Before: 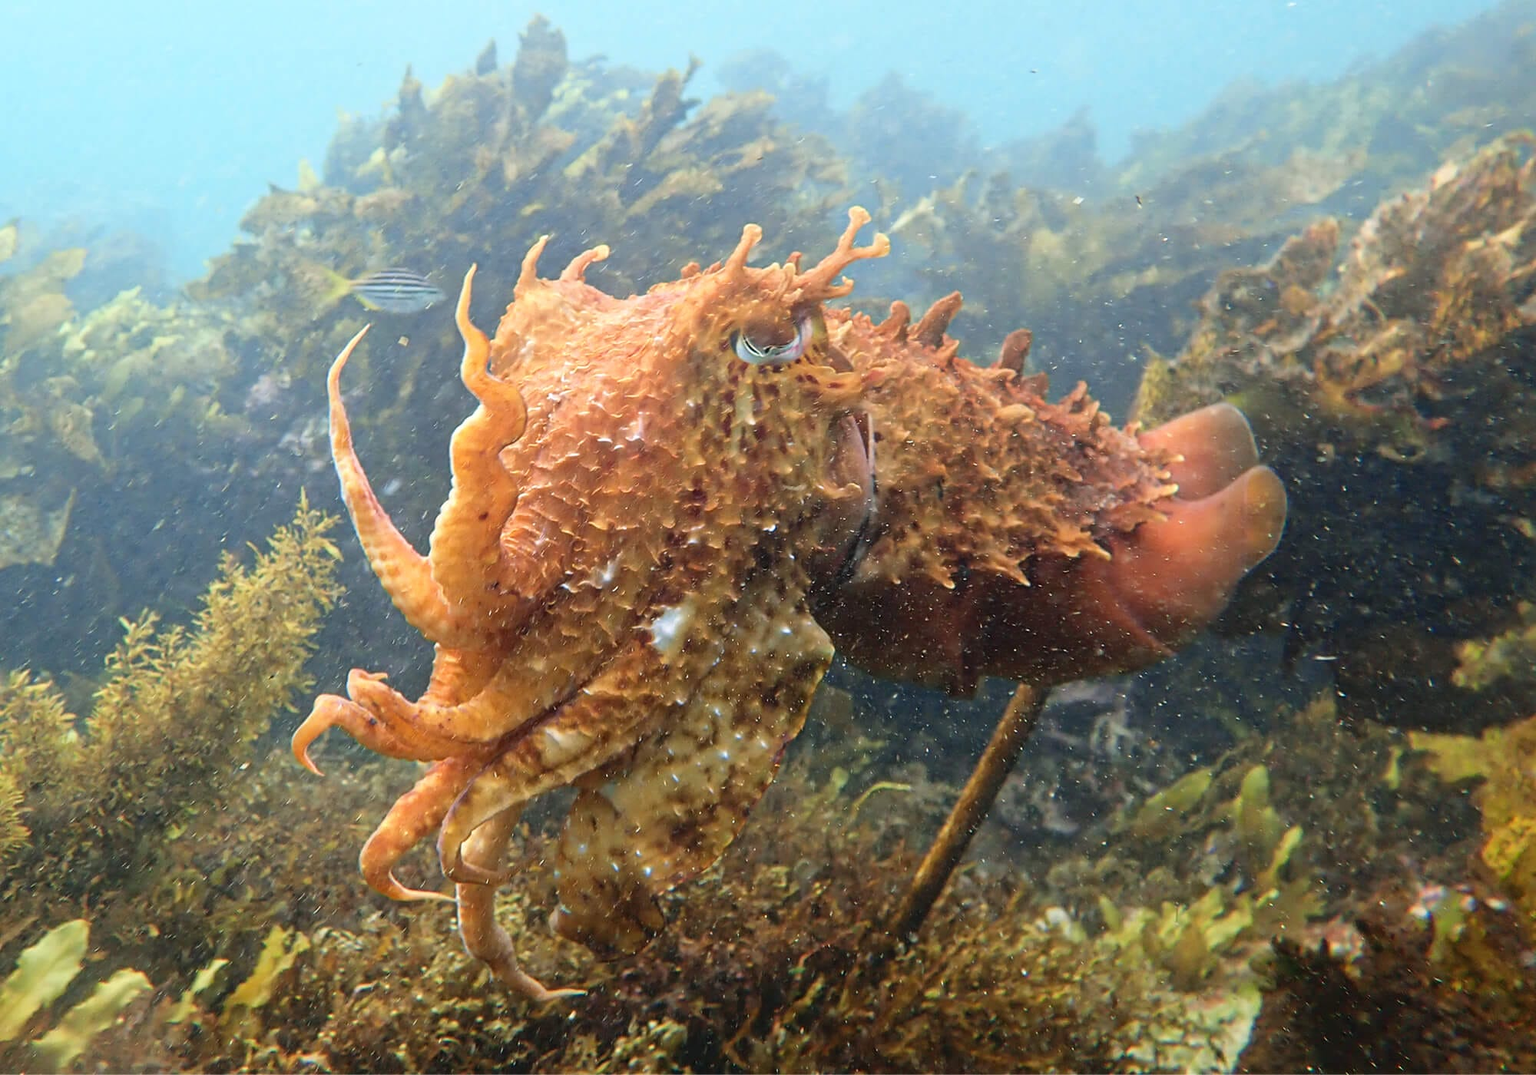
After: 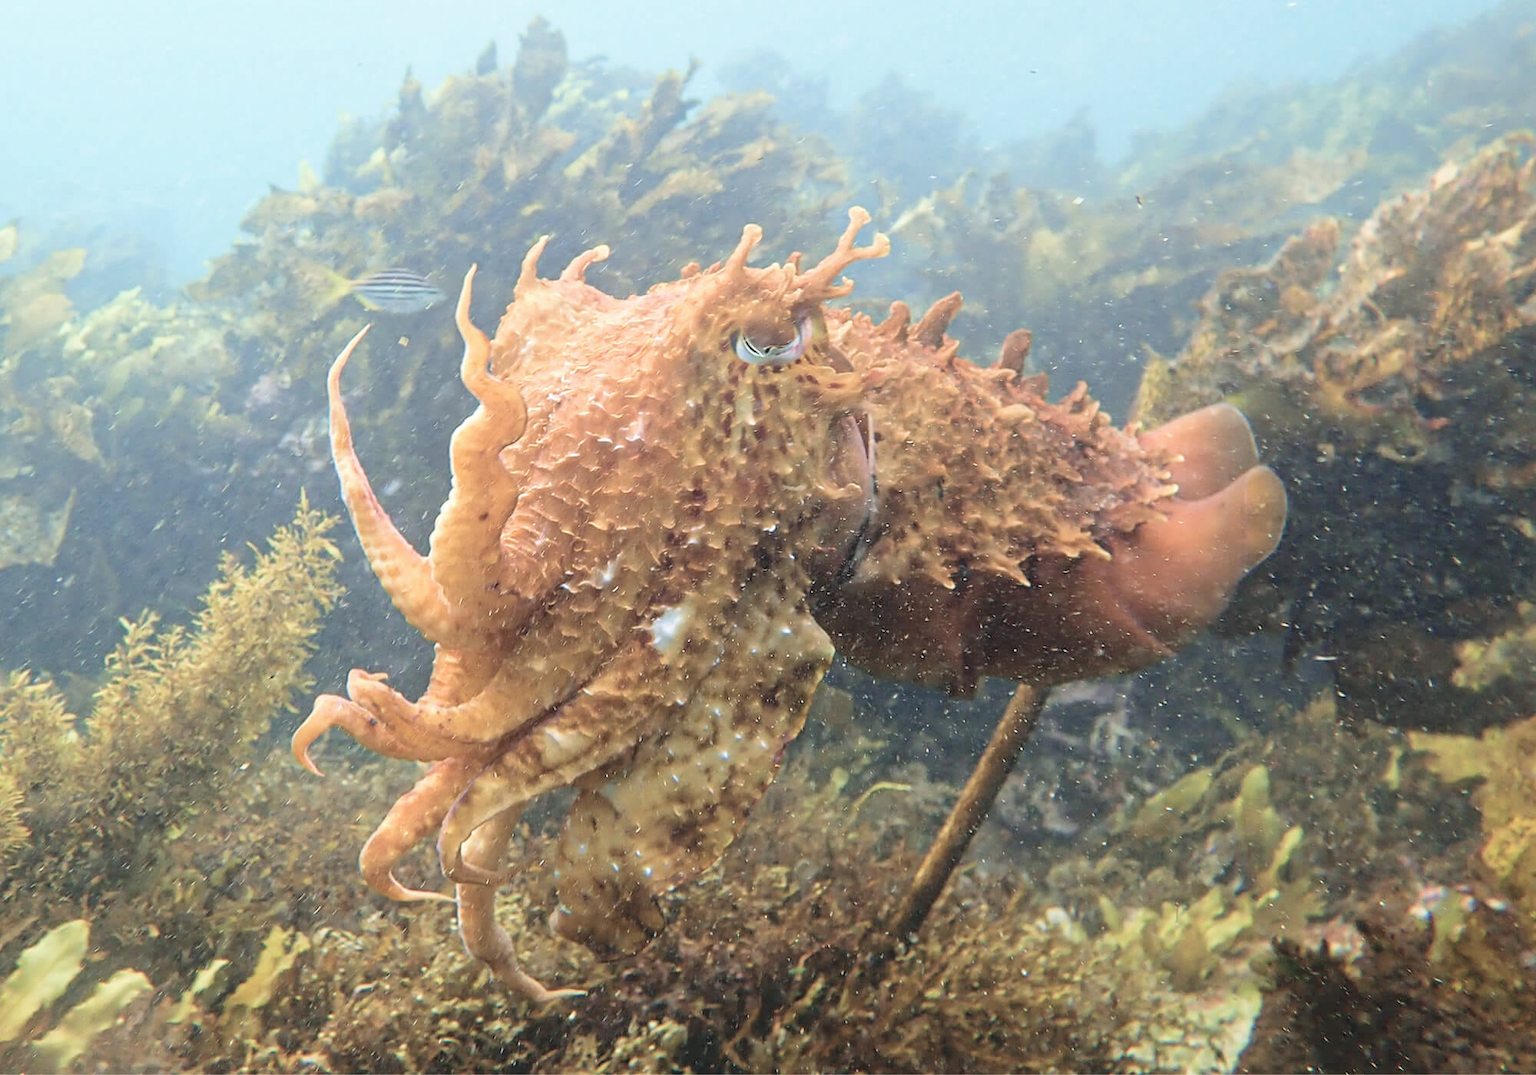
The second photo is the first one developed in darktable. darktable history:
velvia: strength 56%
contrast brightness saturation: brightness 0.18, saturation -0.5
